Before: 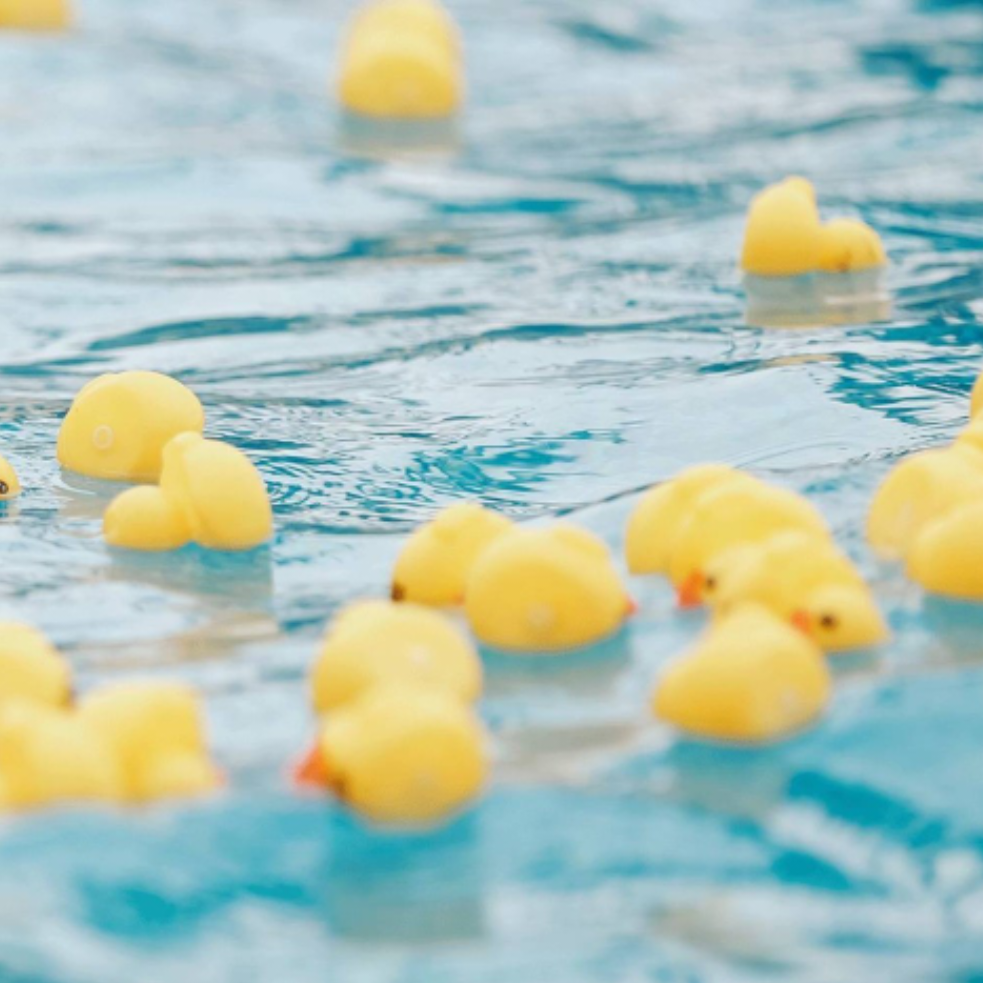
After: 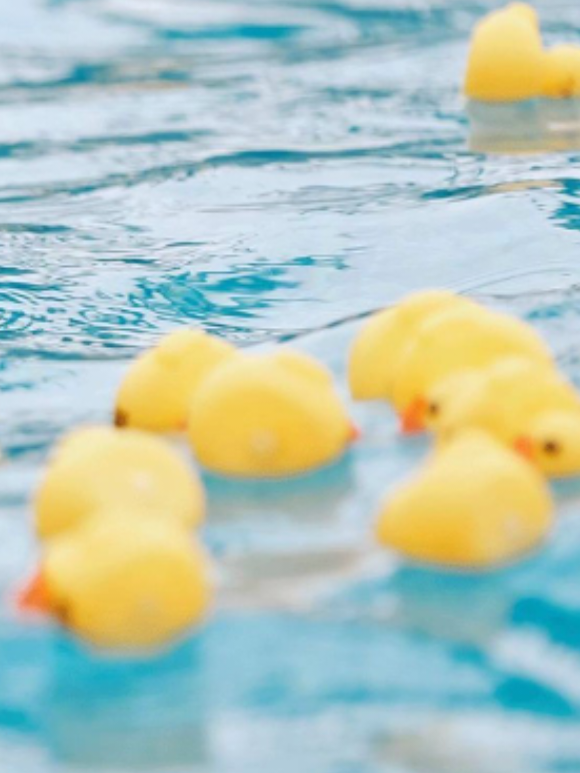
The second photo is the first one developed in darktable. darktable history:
white balance: red 1.004, blue 1.024
tone equalizer: -7 EV 0.15 EV, -6 EV 0.6 EV, -5 EV 1.15 EV, -4 EV 1.33 EV, -3 EV 1.15 EV, -2 EV 0.6 EV, -1 EV 0.15 EV, mask exposure compensation -0.5 EV
crop and rotate: left 28.256%, top 17.734%, right 12.656%, bottom 3.573%
